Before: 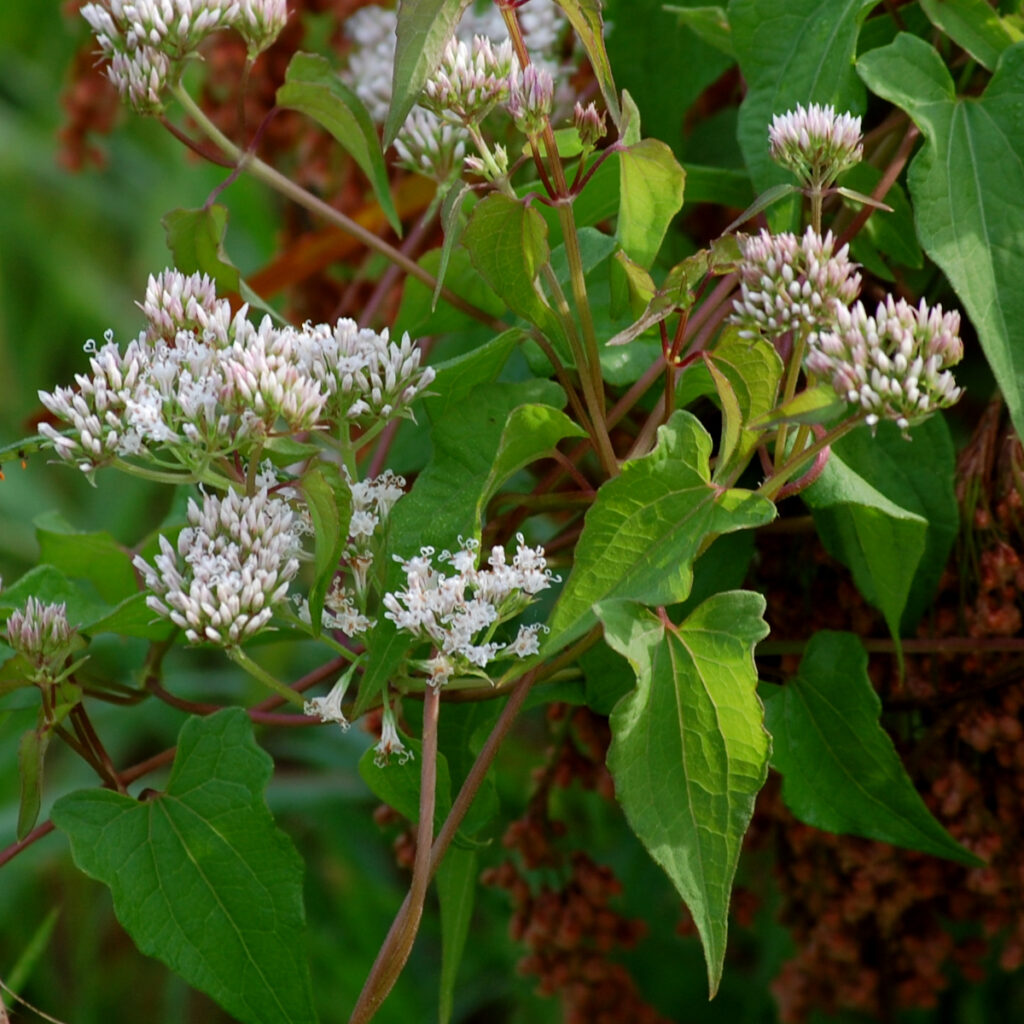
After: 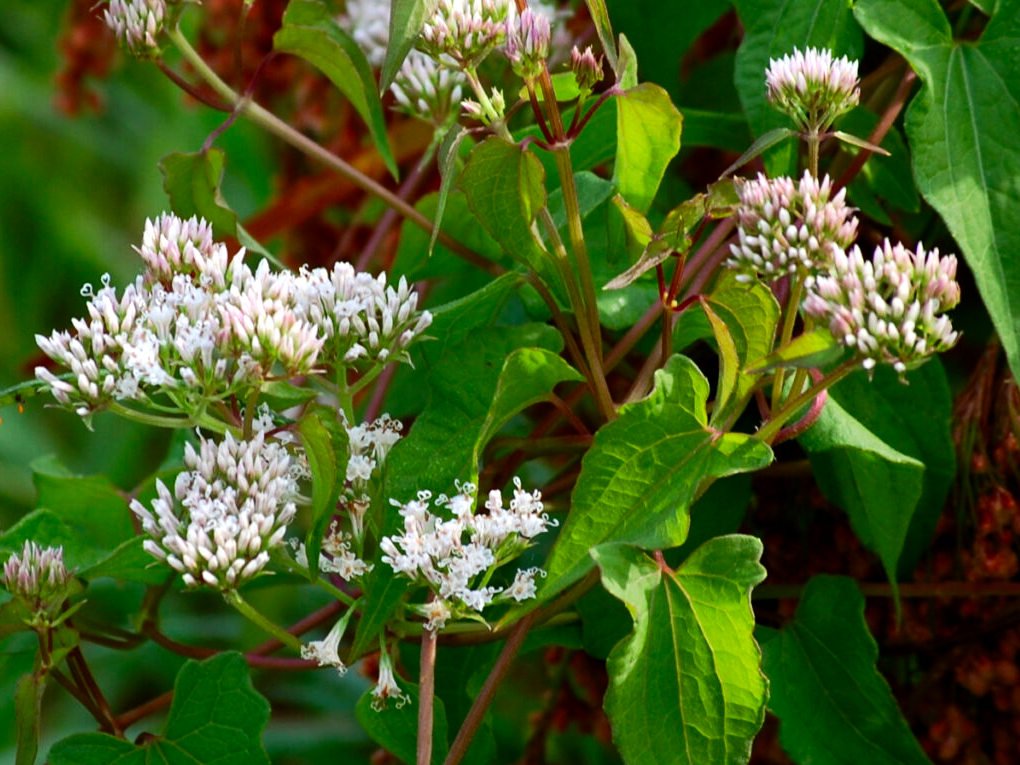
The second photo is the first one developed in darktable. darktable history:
tone equalizer: -8 EV -0.417 EV, -7 EV -0.389 EV, -6 EV -0.333 EV, -5 EV -0.222 EV, -3 EV 0.222 EV, -2 EV 0.333 EV, -1 EV 0.389 EV, +0 EV 0.417 EV, edges refinement/feathering 500, mask exposure compensation -1.57 EV, preserve details no
contrast brightness saturation: contrast 0.09, saturation 0.28
crop: left 0.387%, top 5.469%, bottom 19.809%
